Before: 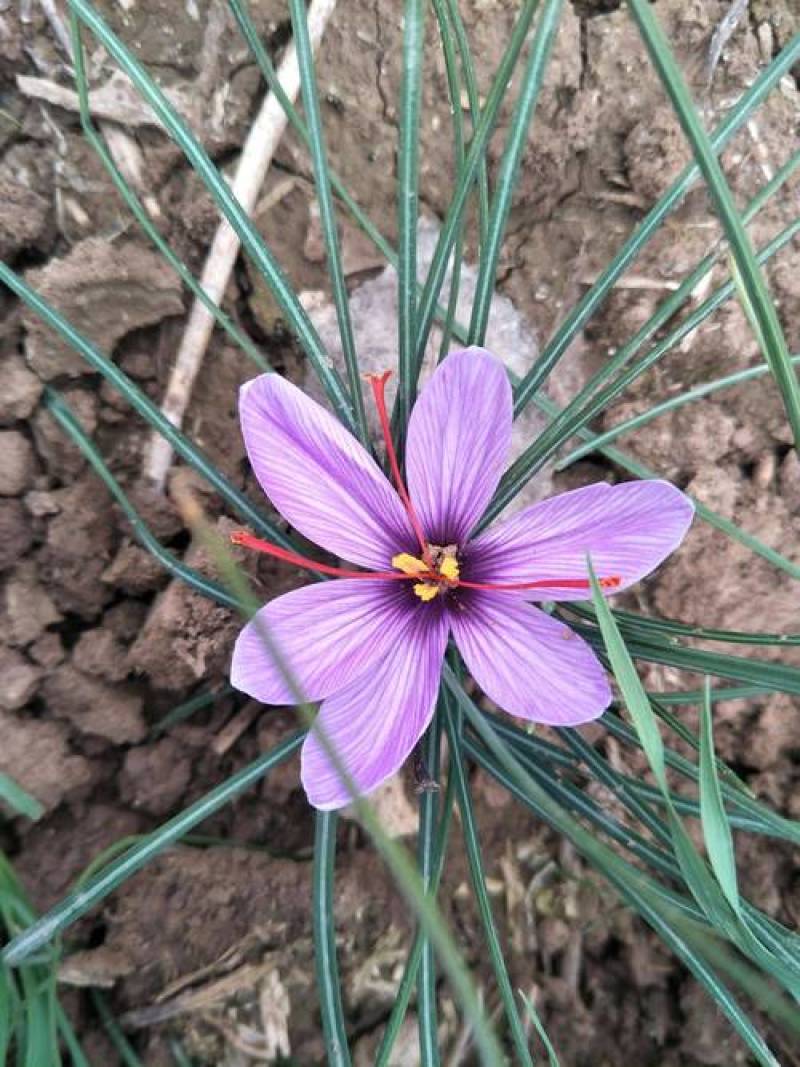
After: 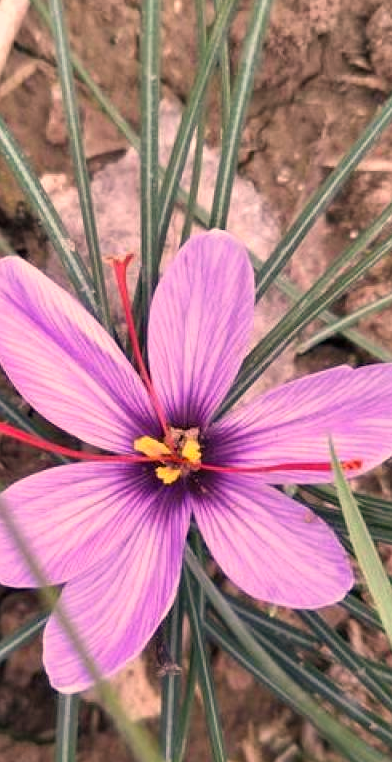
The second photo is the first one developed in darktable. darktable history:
crop: left 32.326%, top 11.004%, right 18.594%, bottom 17.546%
color correction: highlights a* 20.53, highlights b* 19.26
